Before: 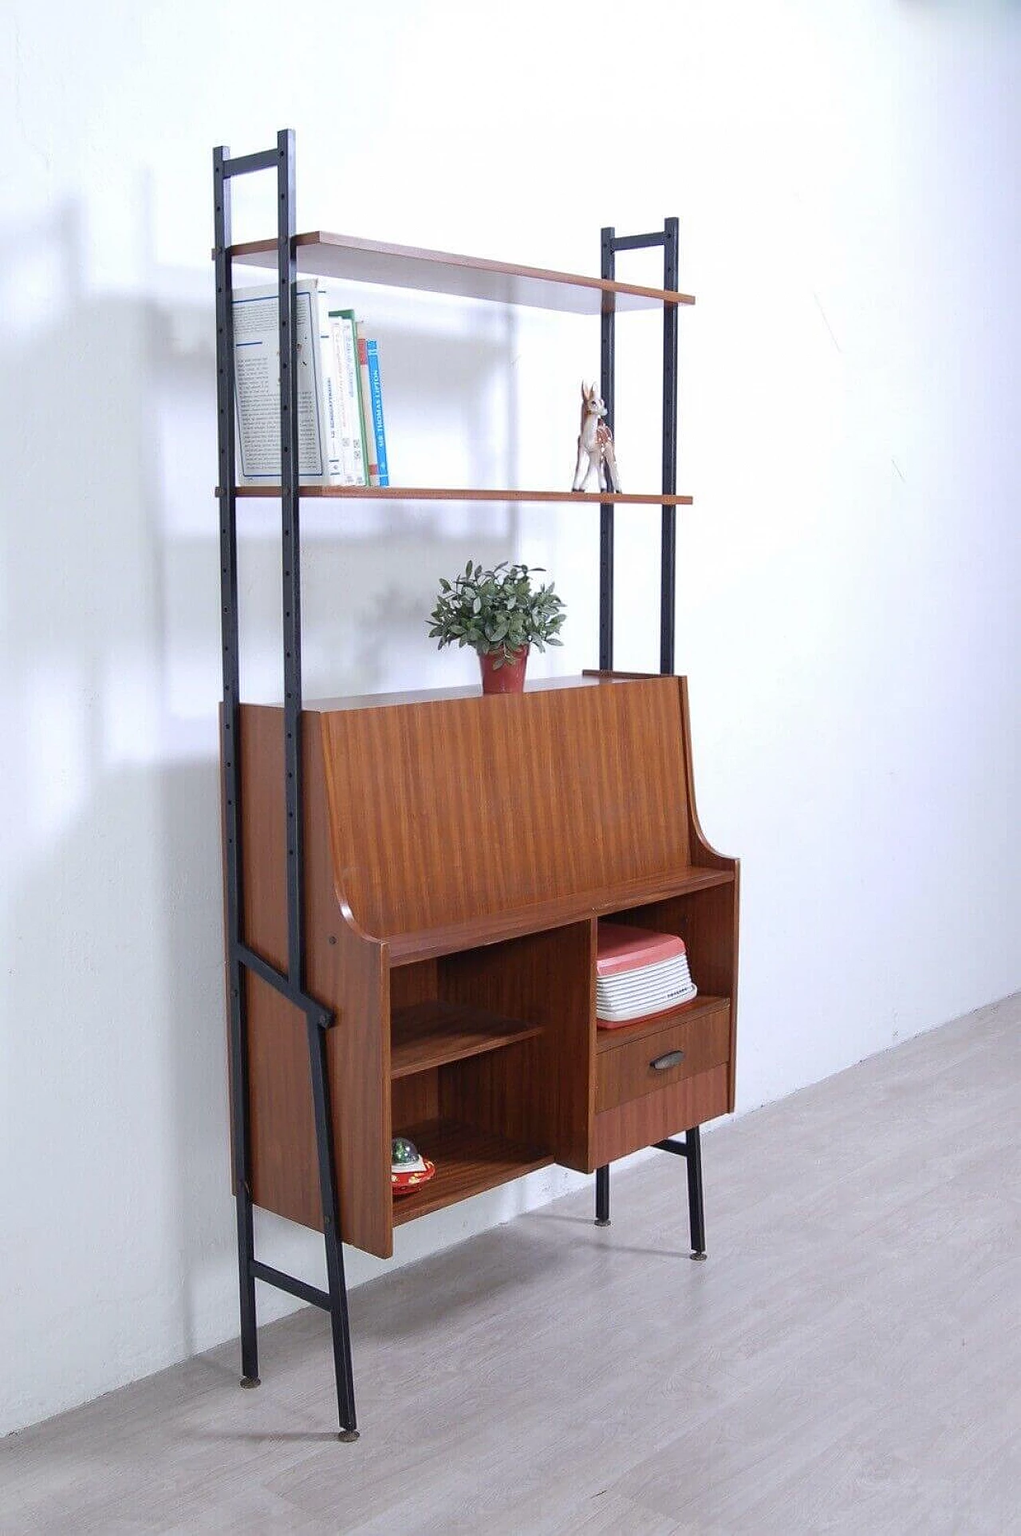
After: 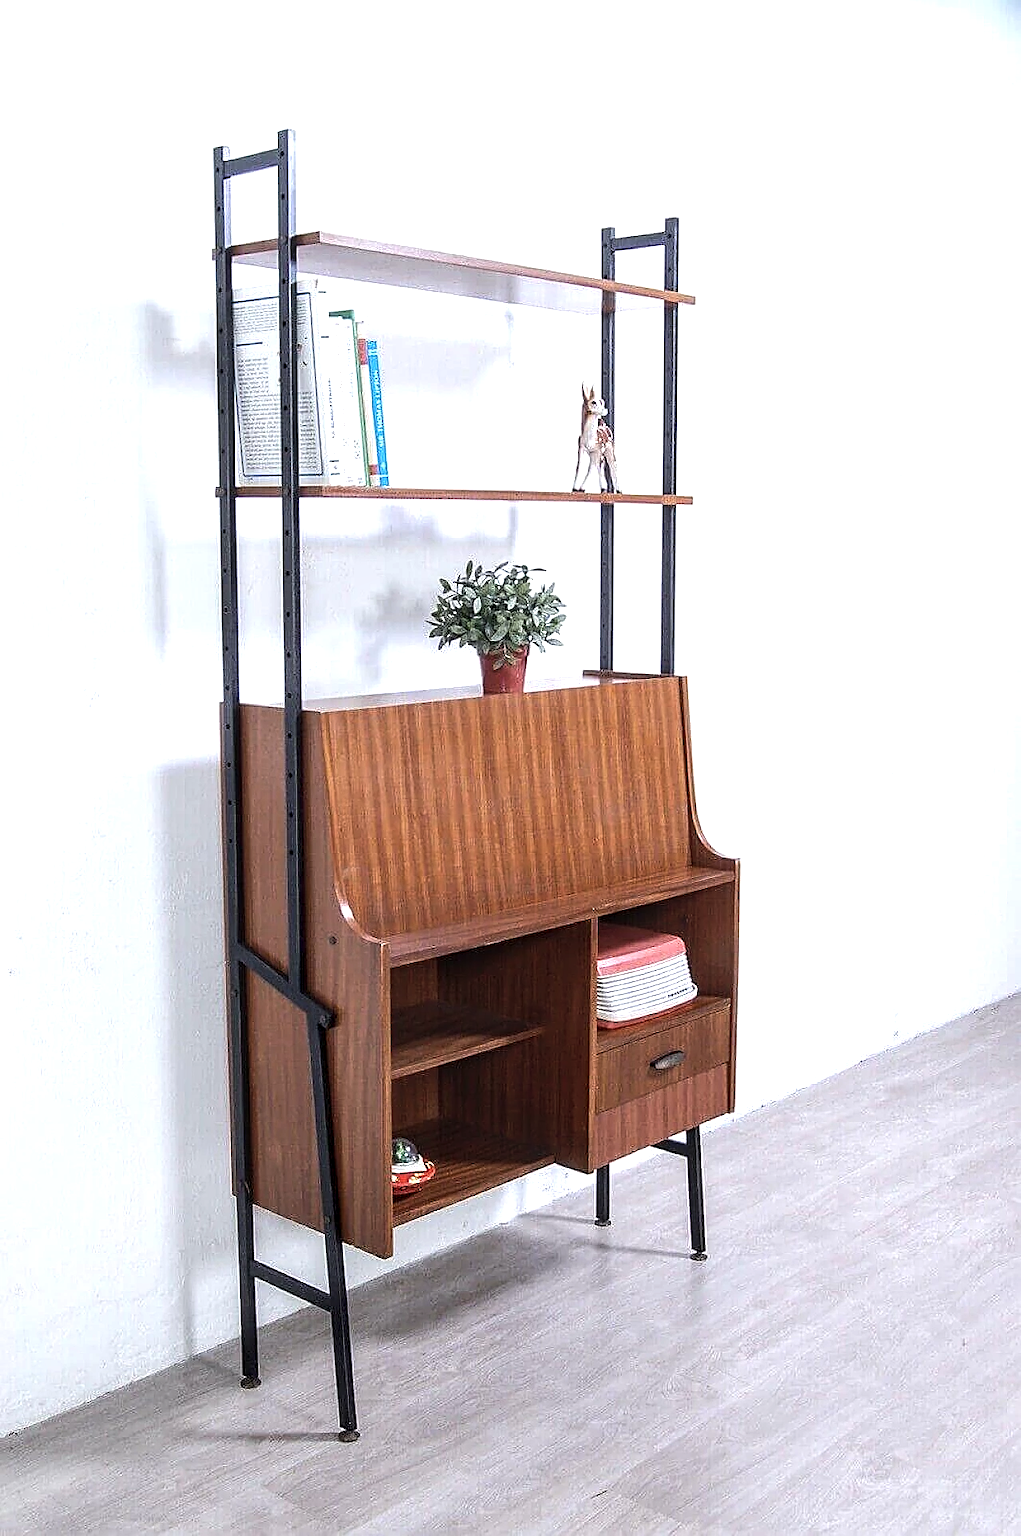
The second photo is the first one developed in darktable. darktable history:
tone equalizer: -8 EV -0.75 EV, -7 EV -0.7 EV, -6 EV -0.6 EV, -5 EV -0.4 EV, -3 EV 0.4 EV, -2 EV 0.6 EV, -1 EV 0.7 EV, +0 EV 0.75 EV, edges refinement/feathering 500, mask exposure compensation -1.57 EV, preserve details no
sharpen: on, module defaults
local contrast: highlights 61%, detail 143%, midtone range 0.428
